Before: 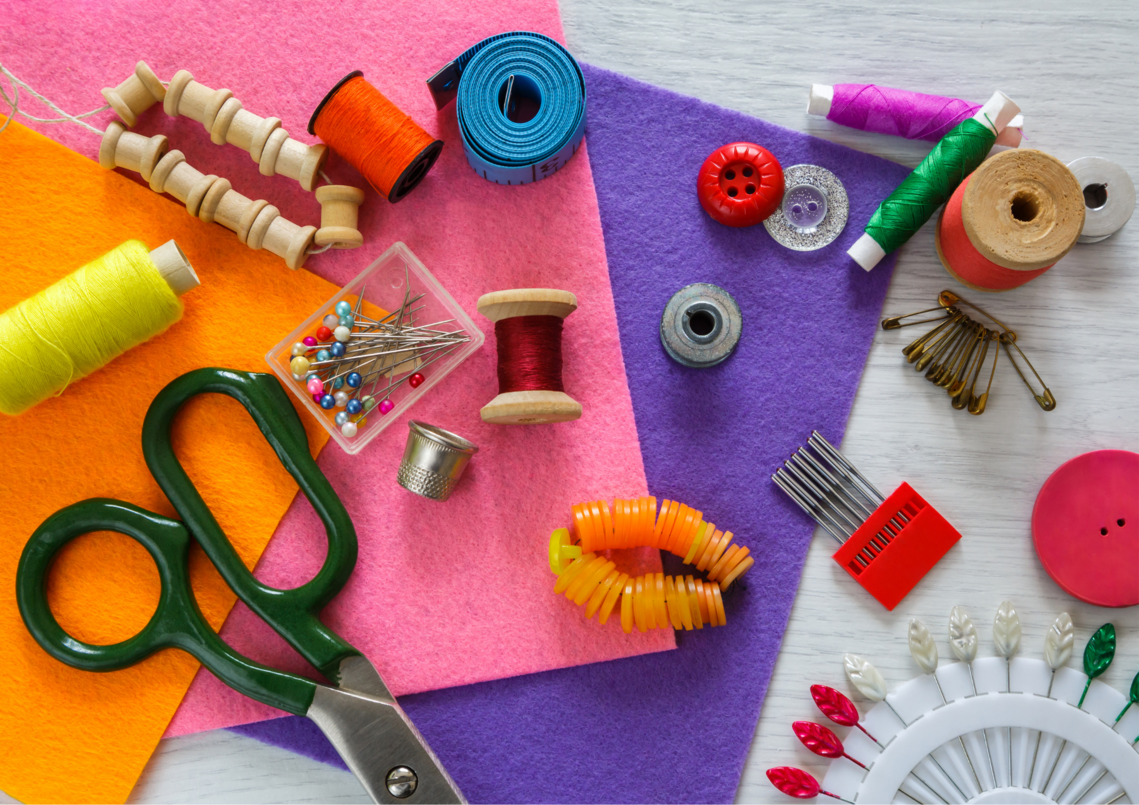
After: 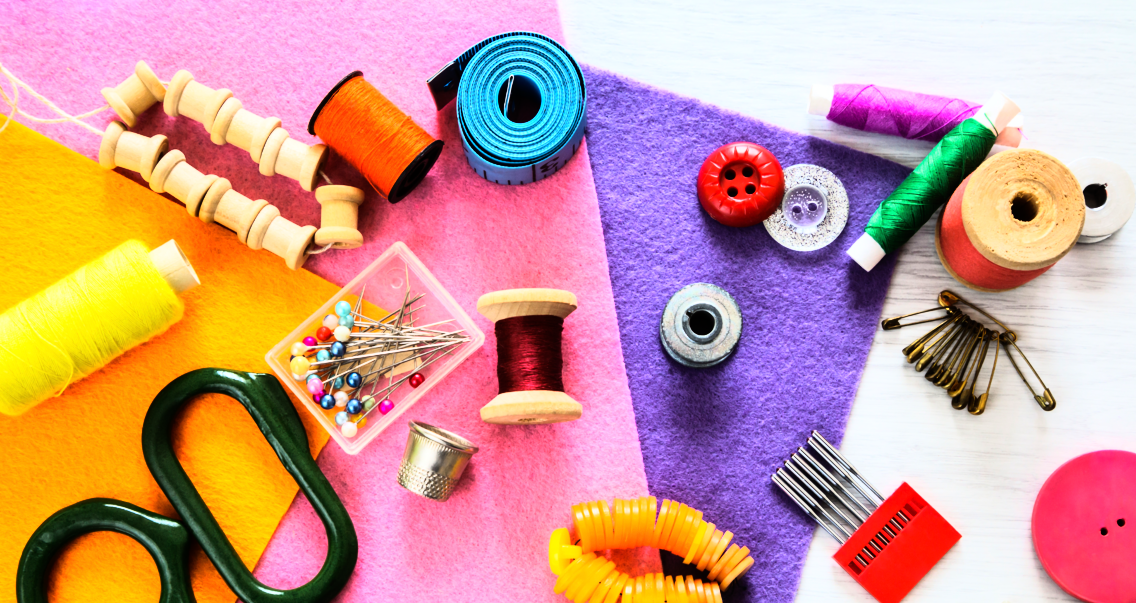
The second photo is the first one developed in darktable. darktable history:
rgb curve: curves: ch0 [(0, 0) (0.21, 0.15) (0.24, 0.21) (0.5, 0.75) (0.75, 0.96) (0.89, 0.99) (1, 1)]; ch1 [(0, 0.02) (0.21, 0.13) (0.25, 0.2) (0.5, 0.67) (0.75, 0.9) (0.89, 0.97) (1, 1)]; ch2 [(0, 0.02) (0.21, 0.13) (0.25, 0.2) (0.5, 0.67) (0.75, 0.9) (0.89, 0.97) (1, 1)], compensate middle gray true
crop: bottom 24.967%
